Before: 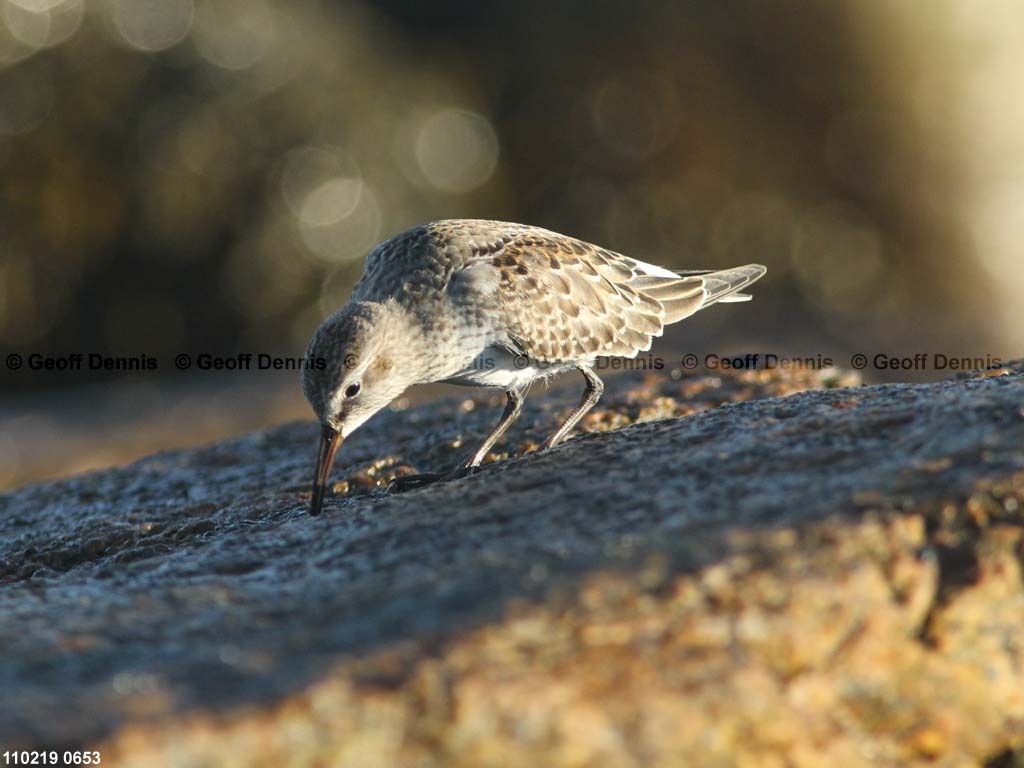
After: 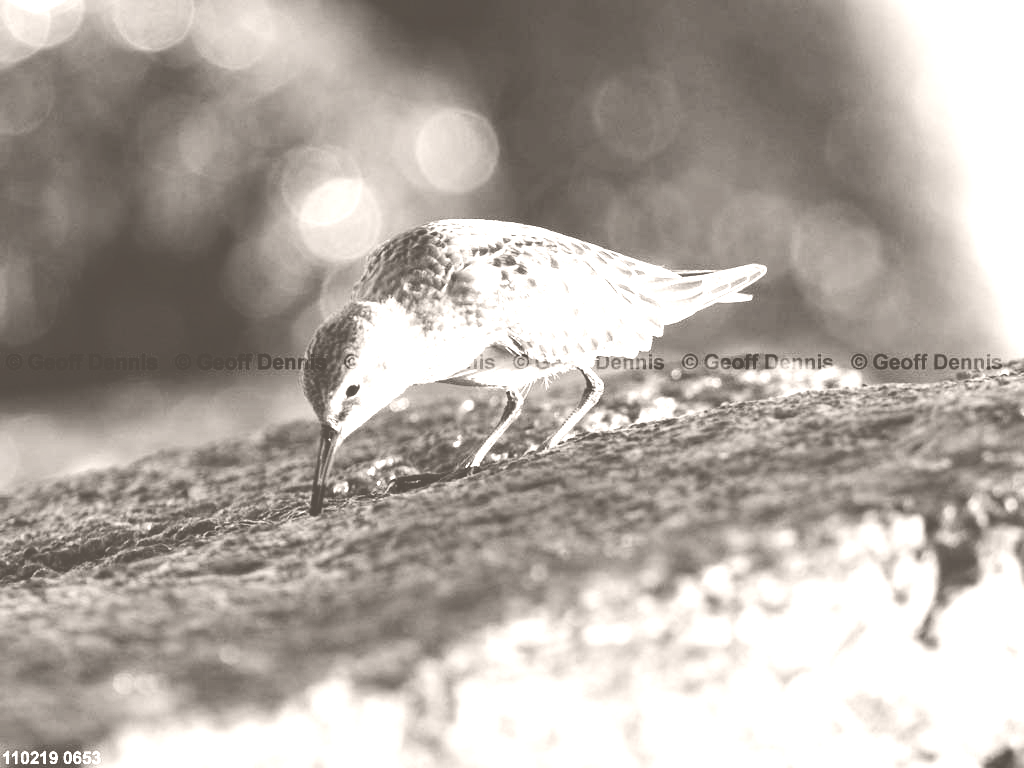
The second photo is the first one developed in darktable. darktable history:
colorize: hue 34.49°, saturation 35.33%, source mix 100%, lightness 55%, version 1
tone curve: curves: ch0 [(0, 0) (0.003, 0) (0.011, 0.001) (0.025, 0.003) (0.044, 0.005) (0.069, 0.012) (0.1, 0.023) (0.136, 0.039) (0.177, 0.088) (0.224, 0.15) (0.277, 0.24) (0.335, 0.337) (0.399, 0.437) (0.468, 0.535) (0.543, 0.629) (0.623, 0.71) (0.709, 0.782) (0.801, 0.856) (0.898, 0.94) (1, 1)], preserve colors none
